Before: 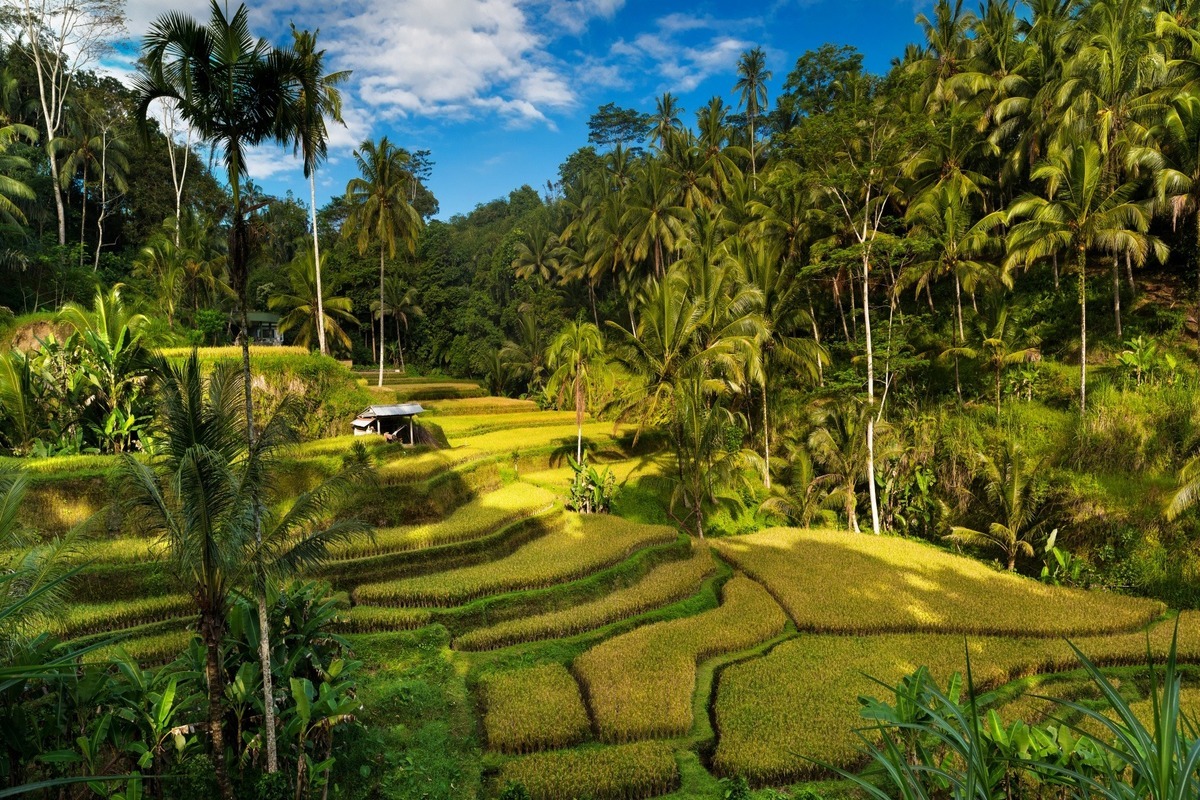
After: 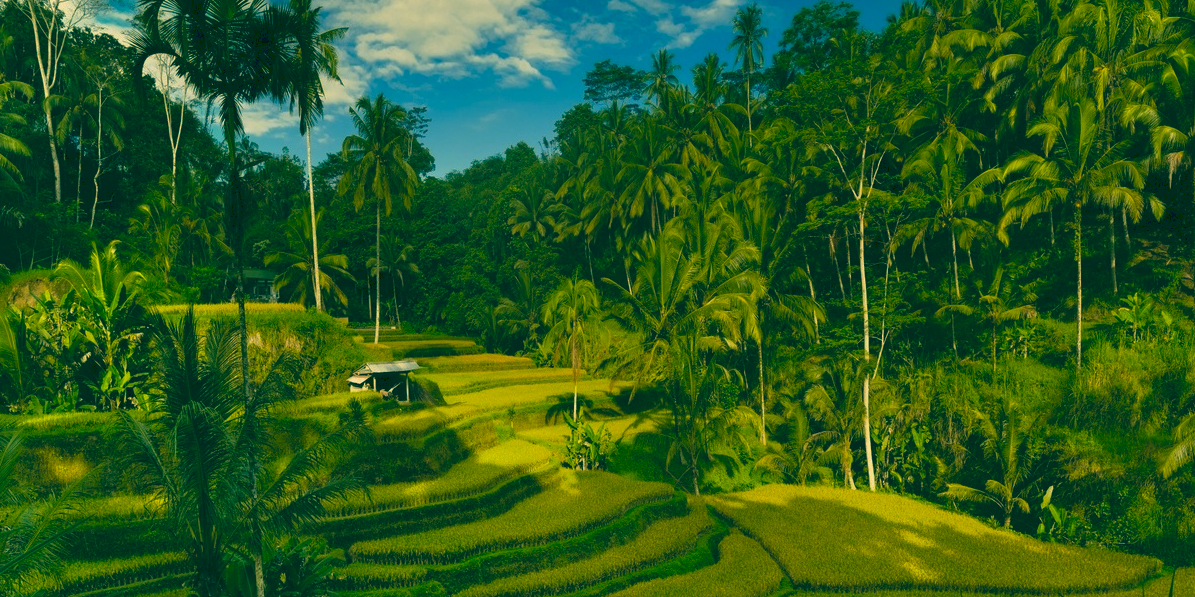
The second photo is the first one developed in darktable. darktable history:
tone curve: curves: ch0 [(0, 0) (0.003, 0.126) (0.011, 0.129) (0.025, 0.133) (0.044, 0.143) (0.069, 0.155) (0.1, 0.17) (0.136, 0.189) (0.177, 0.217) (0.224, 0.25) (0.277, 0.293) (0.335, 0.346) (0.399, 0.398) (0.468, 0.456) (0.543, 0.517) (0.623, 0.583) (0.709, 0.659) (0.801, 0.756) (0.898, 0.856) (1, 1)], preserve colors none
color zones: curves: ch0 [(0, 0.444) (0.143, 0.442) (0.286, 0.441) (0.429, 0.441) (0.571, 0.441) (0.714, 0.441) (0.857, 0.442) (1, 0.444)]
color correction: highlights a* 1.83, highlights b* 34.02, shadows a* -36.68, shadows b* -5.48
crop: left 0.387%, top 5.469%, bottom 19.809%
